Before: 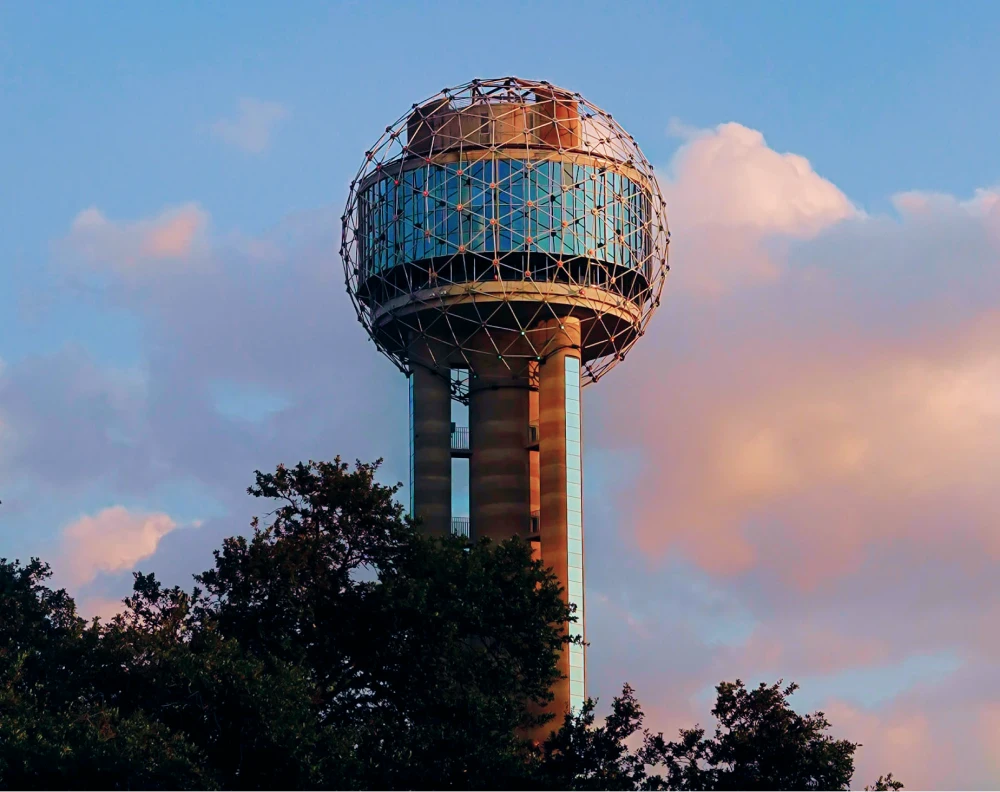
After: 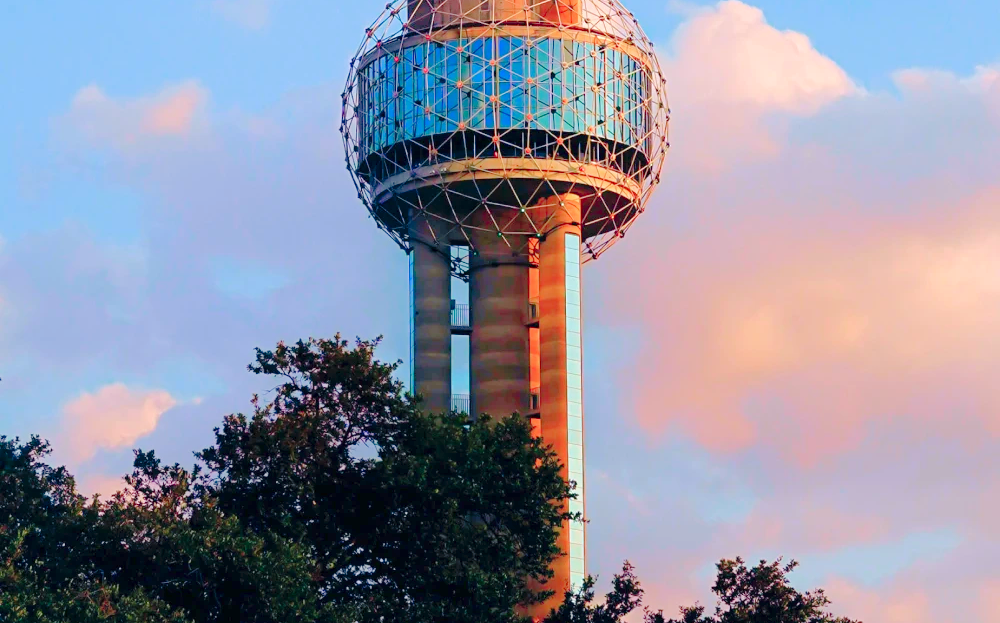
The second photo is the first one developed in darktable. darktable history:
tone curve: curves: ch0 [(0, 0) (0.004, 0.008) (0.077, 0.156) (0.169, 0.29) (0.774, 0.774) (1, 1)], color space Lab, linked channels, preserve colors none
crop and rotate: top 15.774%, bottom 5.506%
levels: levels [0, 0.435, 0.917]
